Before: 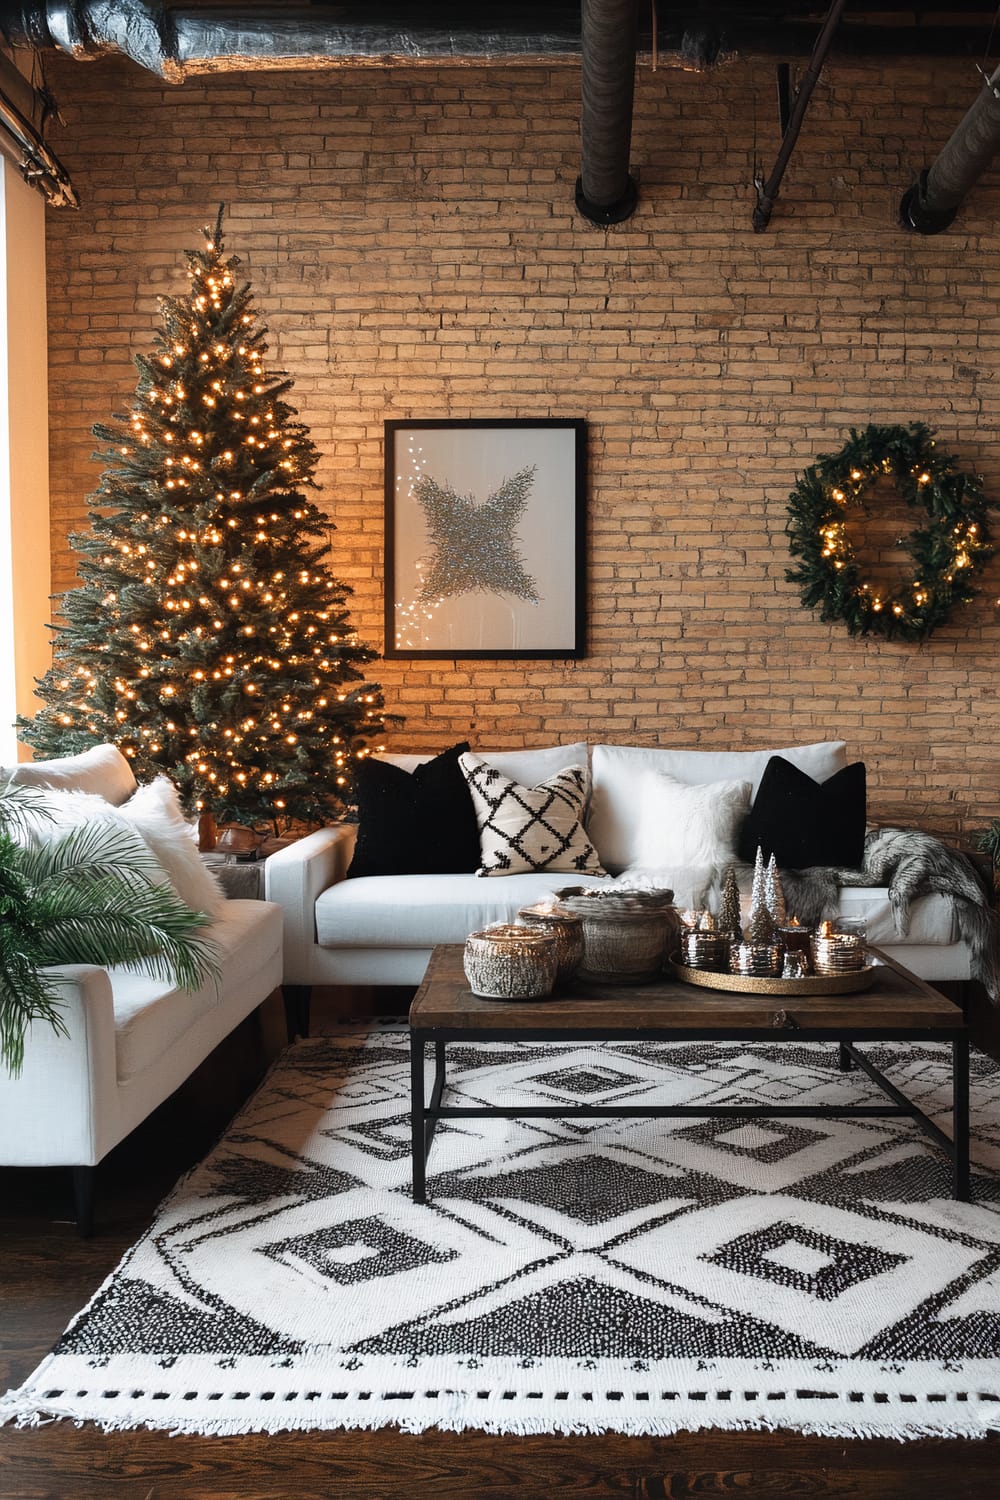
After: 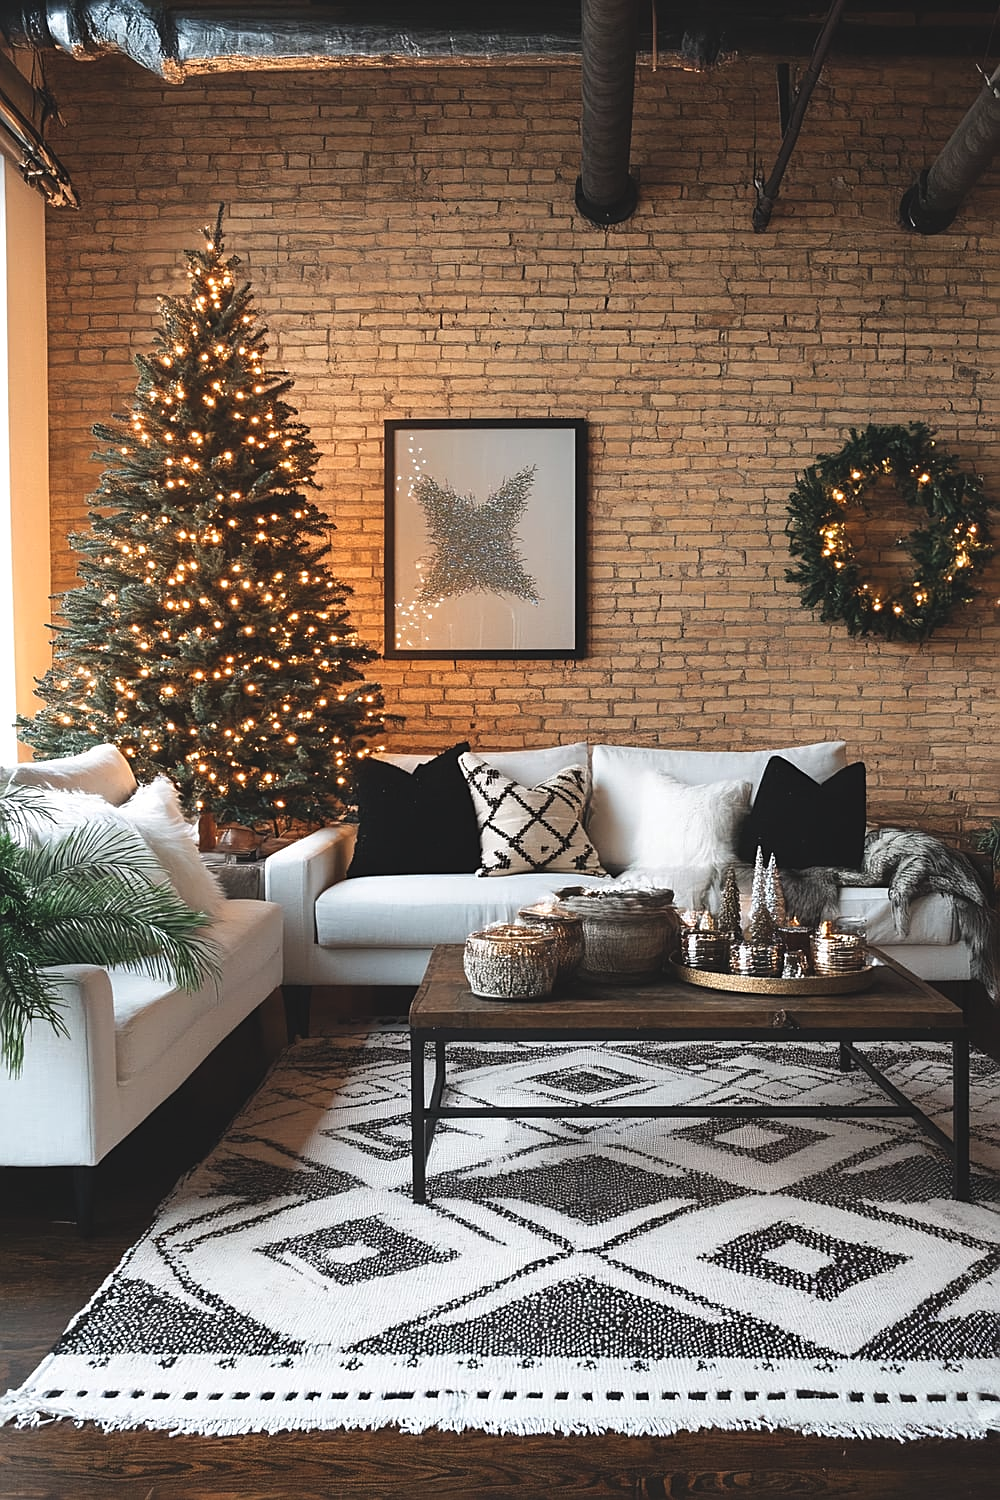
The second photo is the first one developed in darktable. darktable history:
sharpen: amount 0.489
exposure: black level correction -0.009, exposure 0.072 EV, compensate highlight preservation false
